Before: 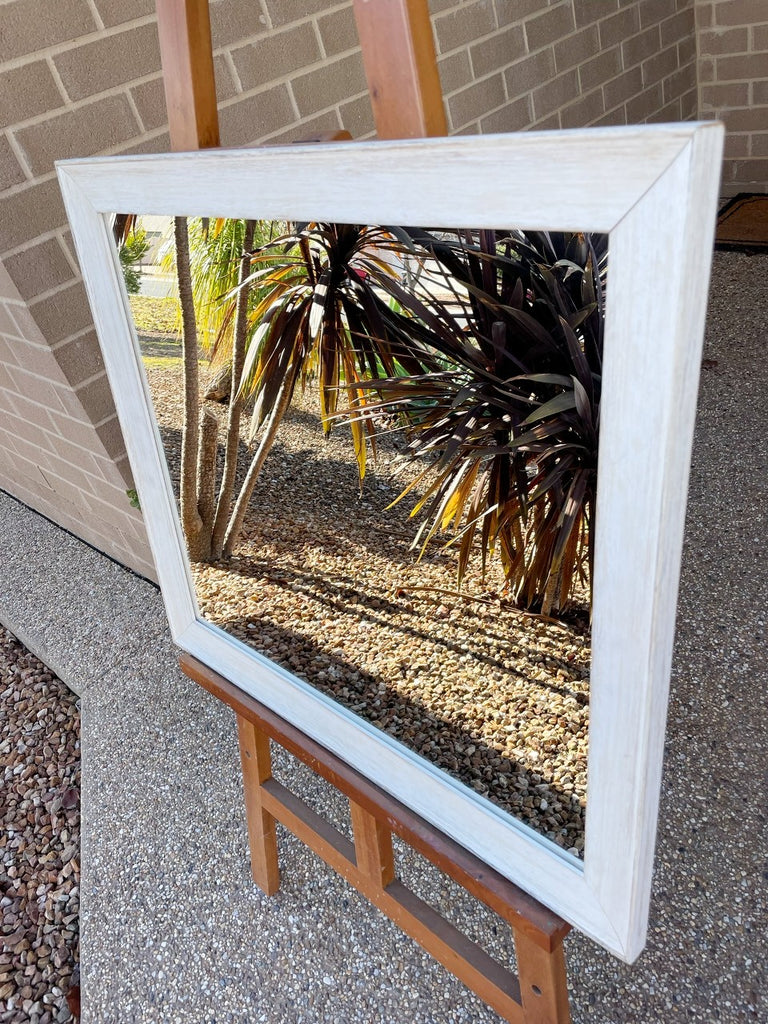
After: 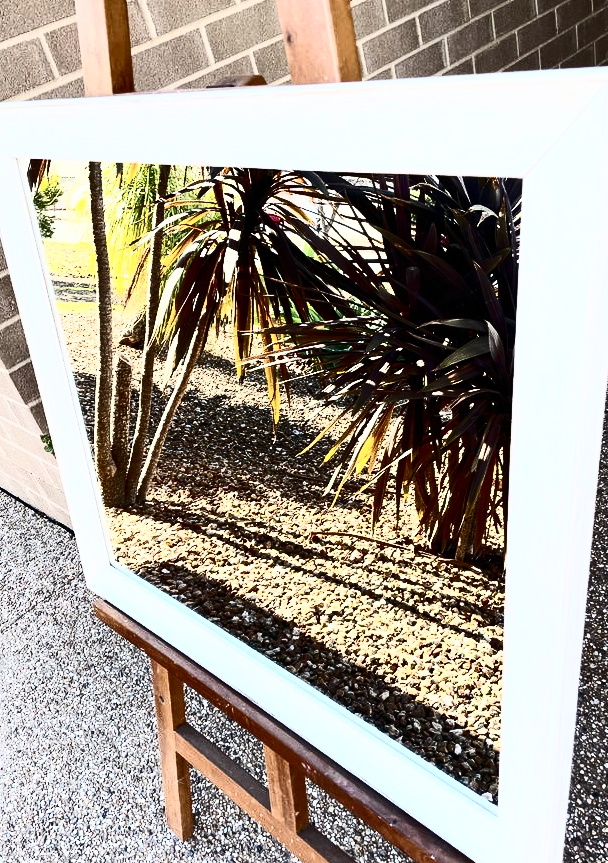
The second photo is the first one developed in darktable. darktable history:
crop: left 11.225%, top 5.381%, right 9.565%, bottom 10.314%
contrast brightness saturation: contrast 0.93, brightness 0.2
